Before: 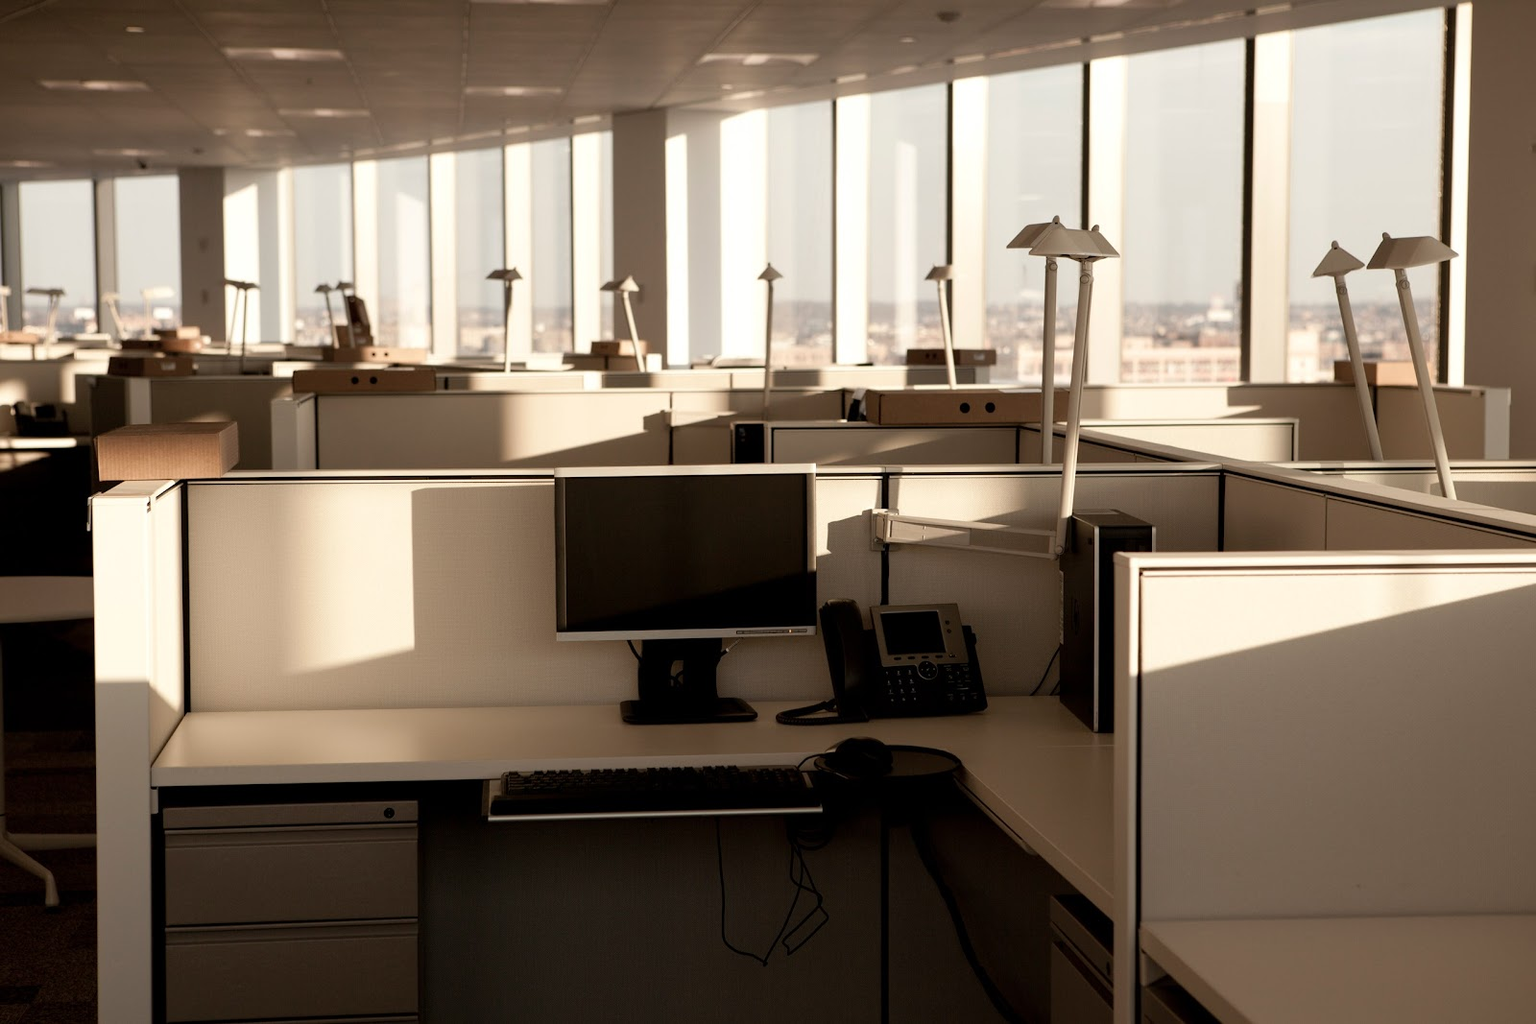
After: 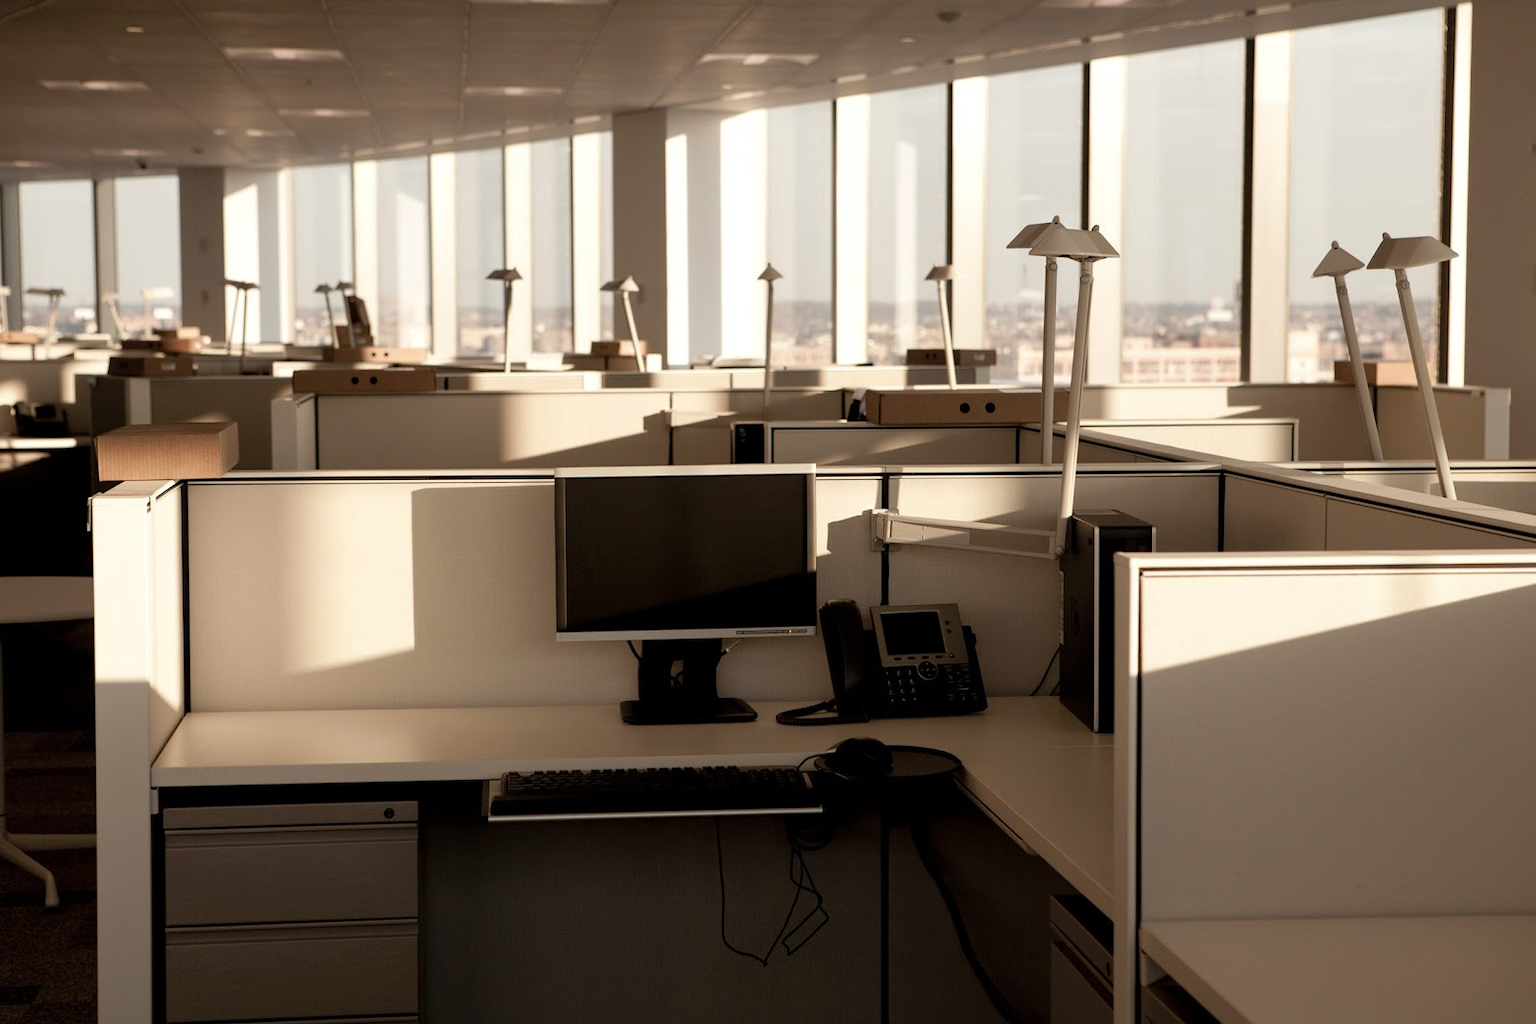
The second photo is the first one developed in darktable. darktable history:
shadows and highlights: shadows 25.81, highlights -23.92
